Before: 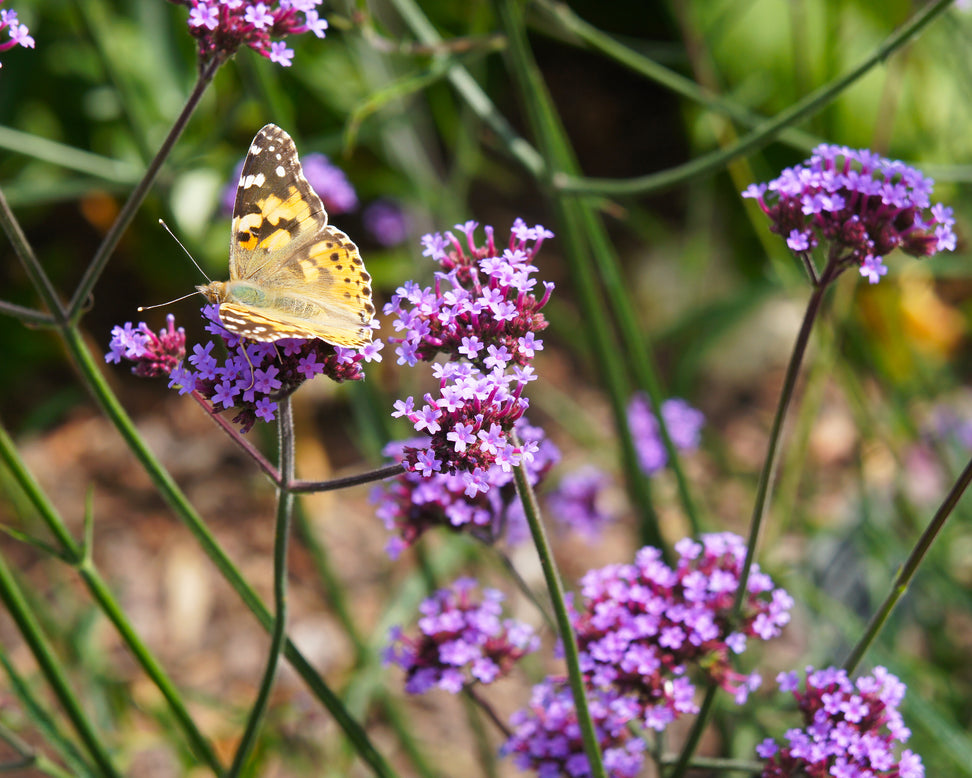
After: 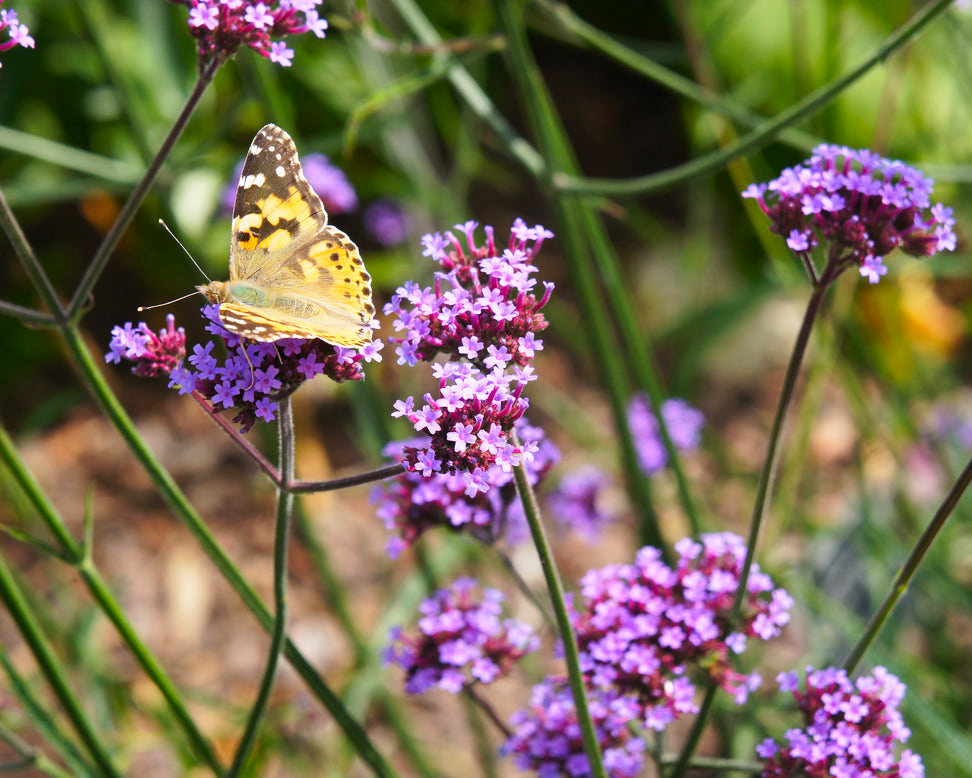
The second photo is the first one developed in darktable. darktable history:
contrast brightness saturation: contrast 0.098, brightness 0.039, saturation 0.088
